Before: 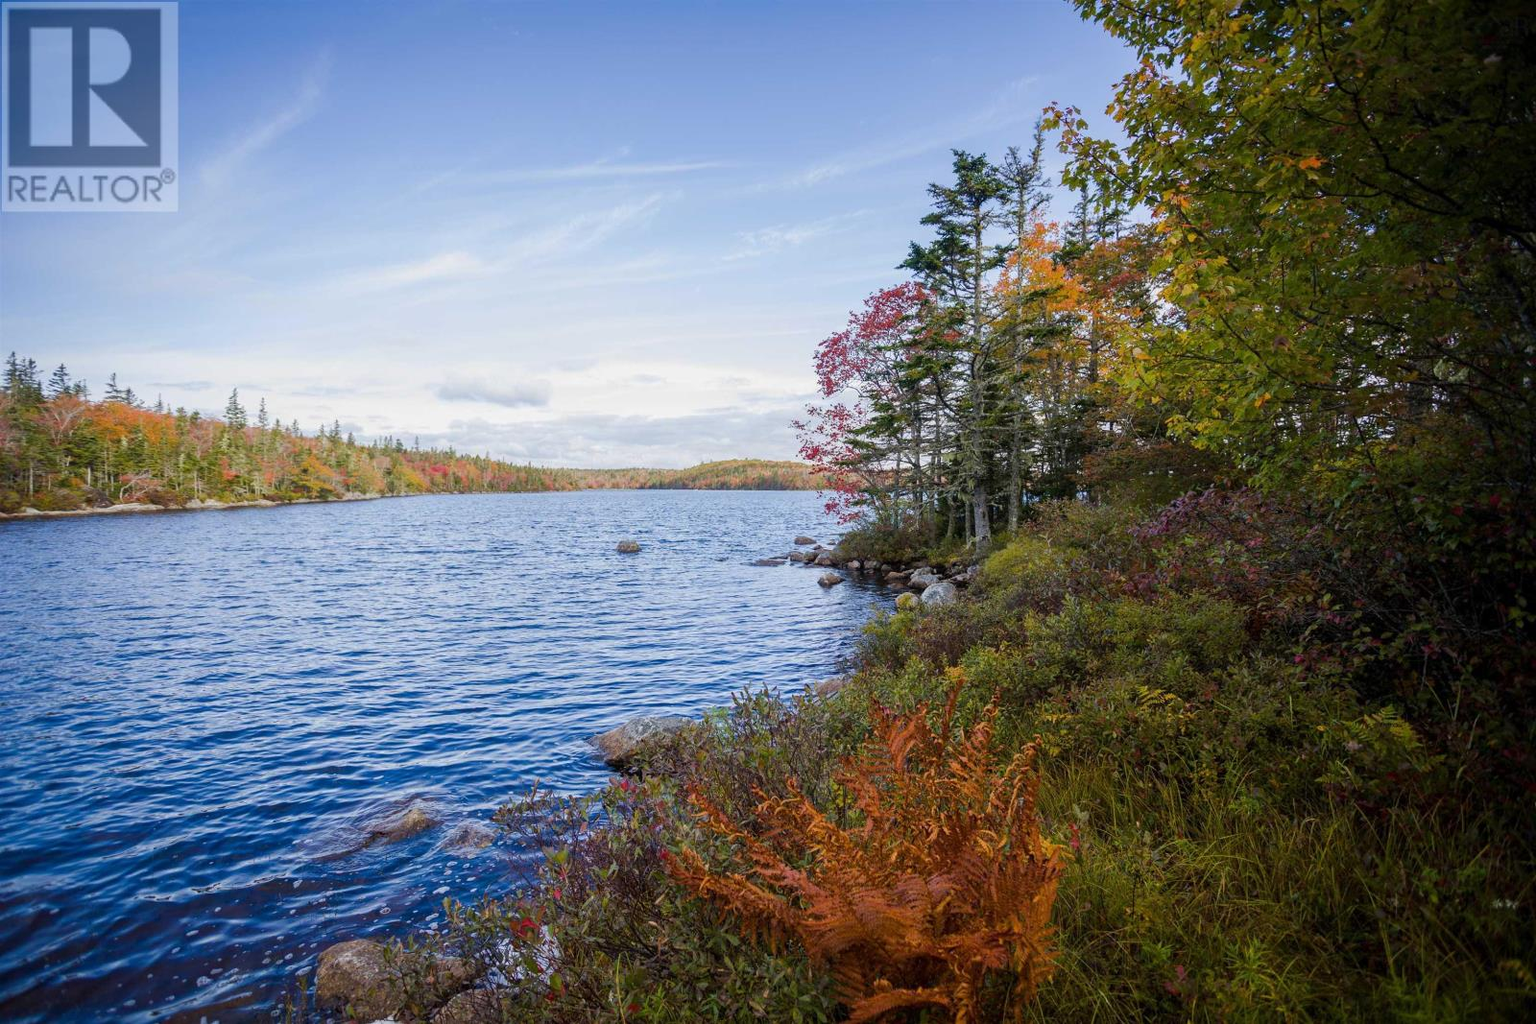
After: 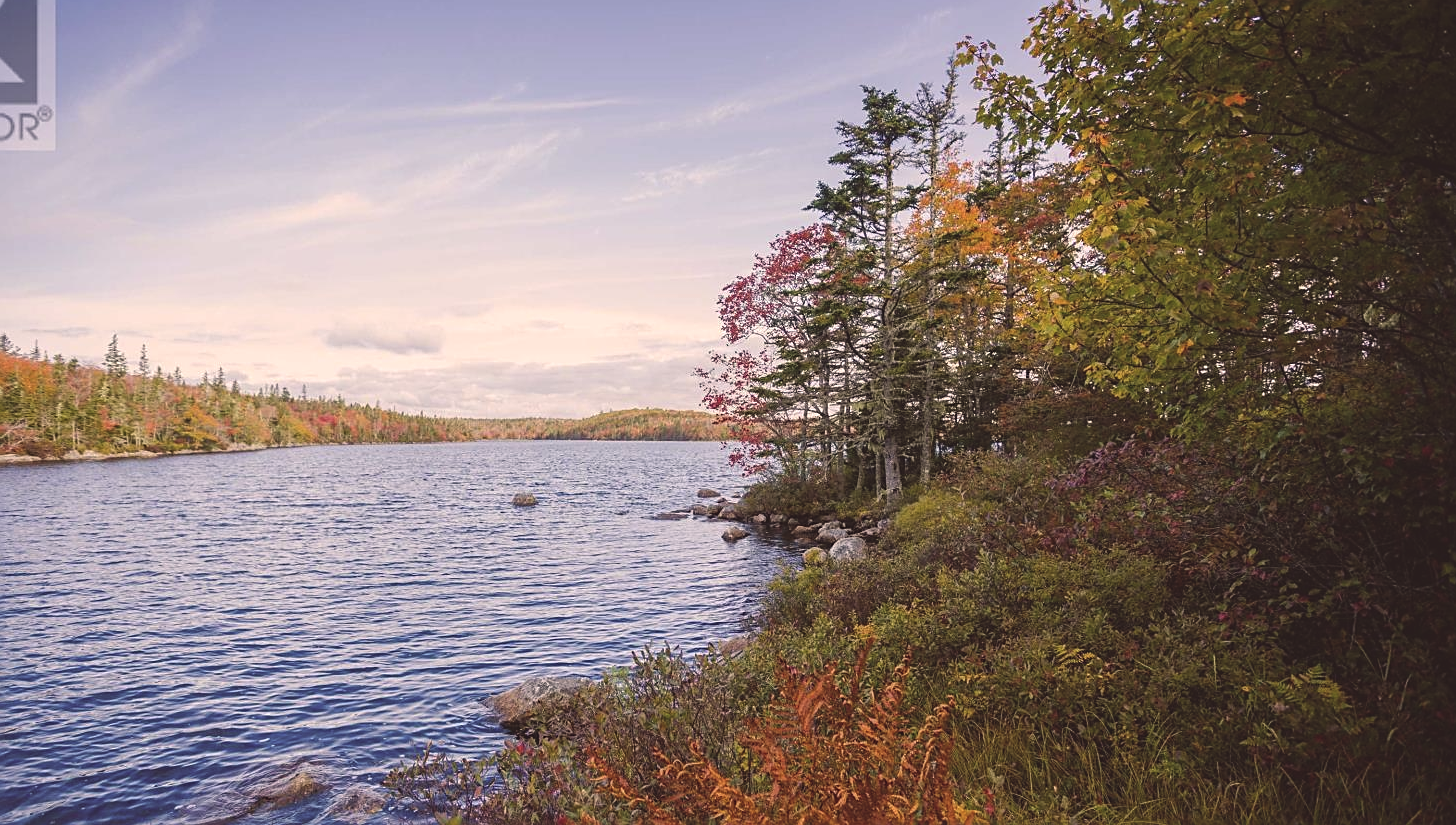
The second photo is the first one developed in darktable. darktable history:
color correction: highlights a* 6.27, highlights b* 8.19, shadows a* 5.94, shadows b* 7.23, saturation 0.9
crop: left 8.155%, top 6.611%, bottom 15.385%
contrast brightness saturation: saturation -0.05
levels: levels [0, 0.48, 0.961]
color balance rgb: shadows lift › hue 87.51°, highlights gain › chroma 1.62%, highlights gain › hue 55.1°, global offset › chroma 0.06%, global offset › hue 253.66°, linear chroma grading › global chroma 0.5%
sharpen: on, module defaults
exposure: black level correction -0.015, exposure -0.125 EV, compensate highlight preservation false
